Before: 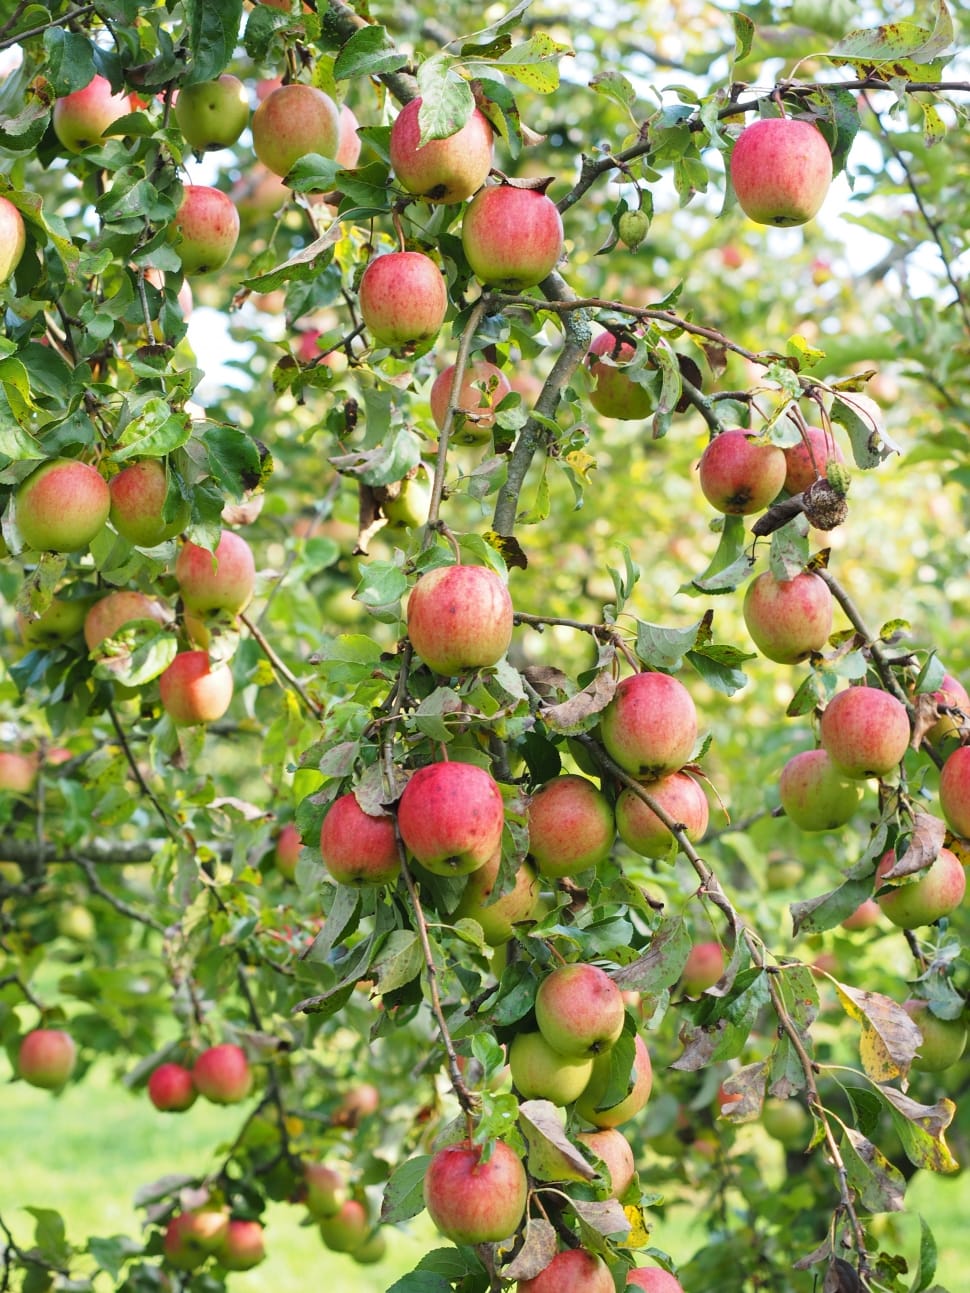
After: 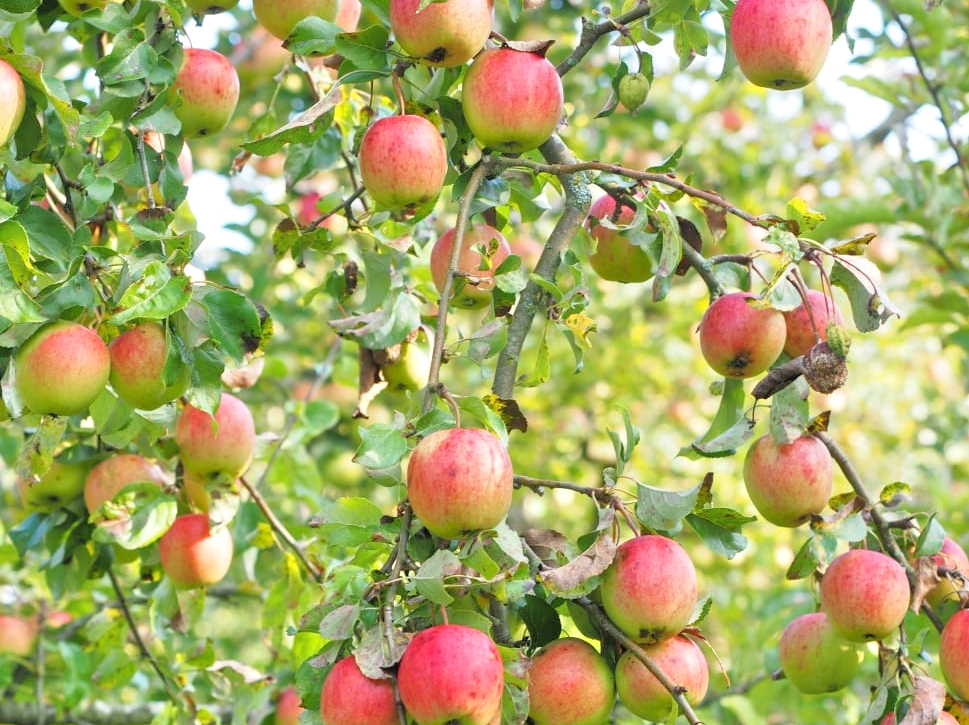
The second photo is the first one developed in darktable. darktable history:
tone equalizer: -7 EV 0.15 EV, -6 EV 0.6 EV, -5 EV 1.15 EV, -4 EV 1.33 EV, -3 EV 1.15 EV, -2 EV 0.6 EV, -1 EV 0.15 EV, mask exposure compensation -0.5 EV
crop and rotate: top 10.605%, bottom 33.274%
